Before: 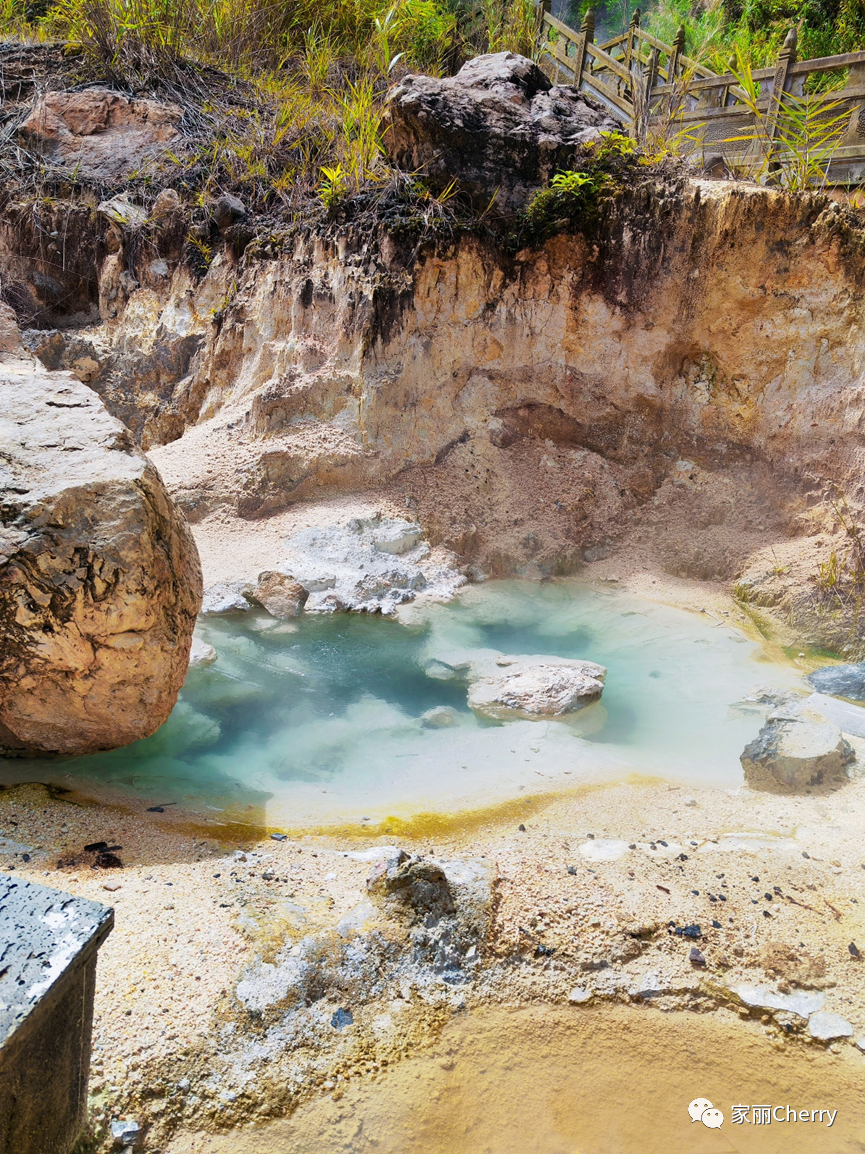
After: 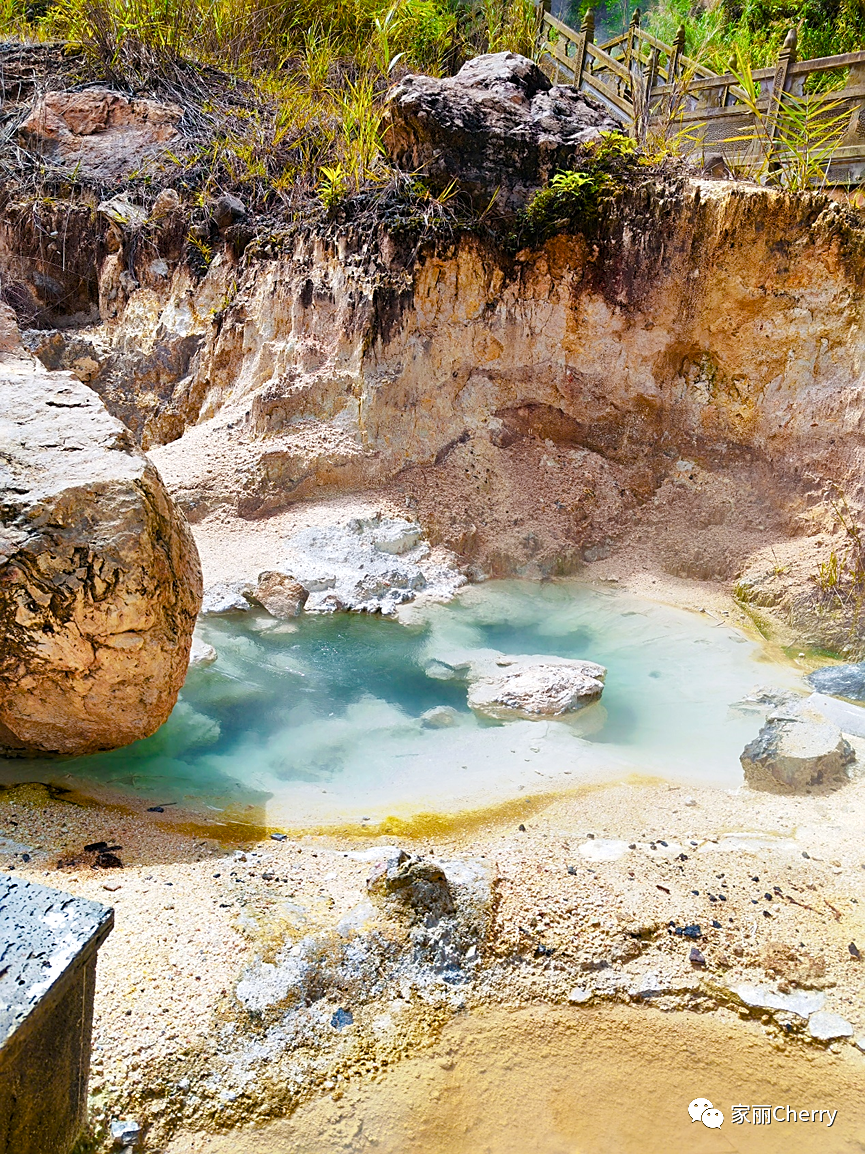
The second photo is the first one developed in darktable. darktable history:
exposure: exposure 0.2 EV, compensate highlight preservation false
sharpen: on, module defaults
color balance rgb: perceptual saturation grading › global saturation 20%, perceptual saturation grading › highlights -25%, perceptual saturation grading › shadows 50%
